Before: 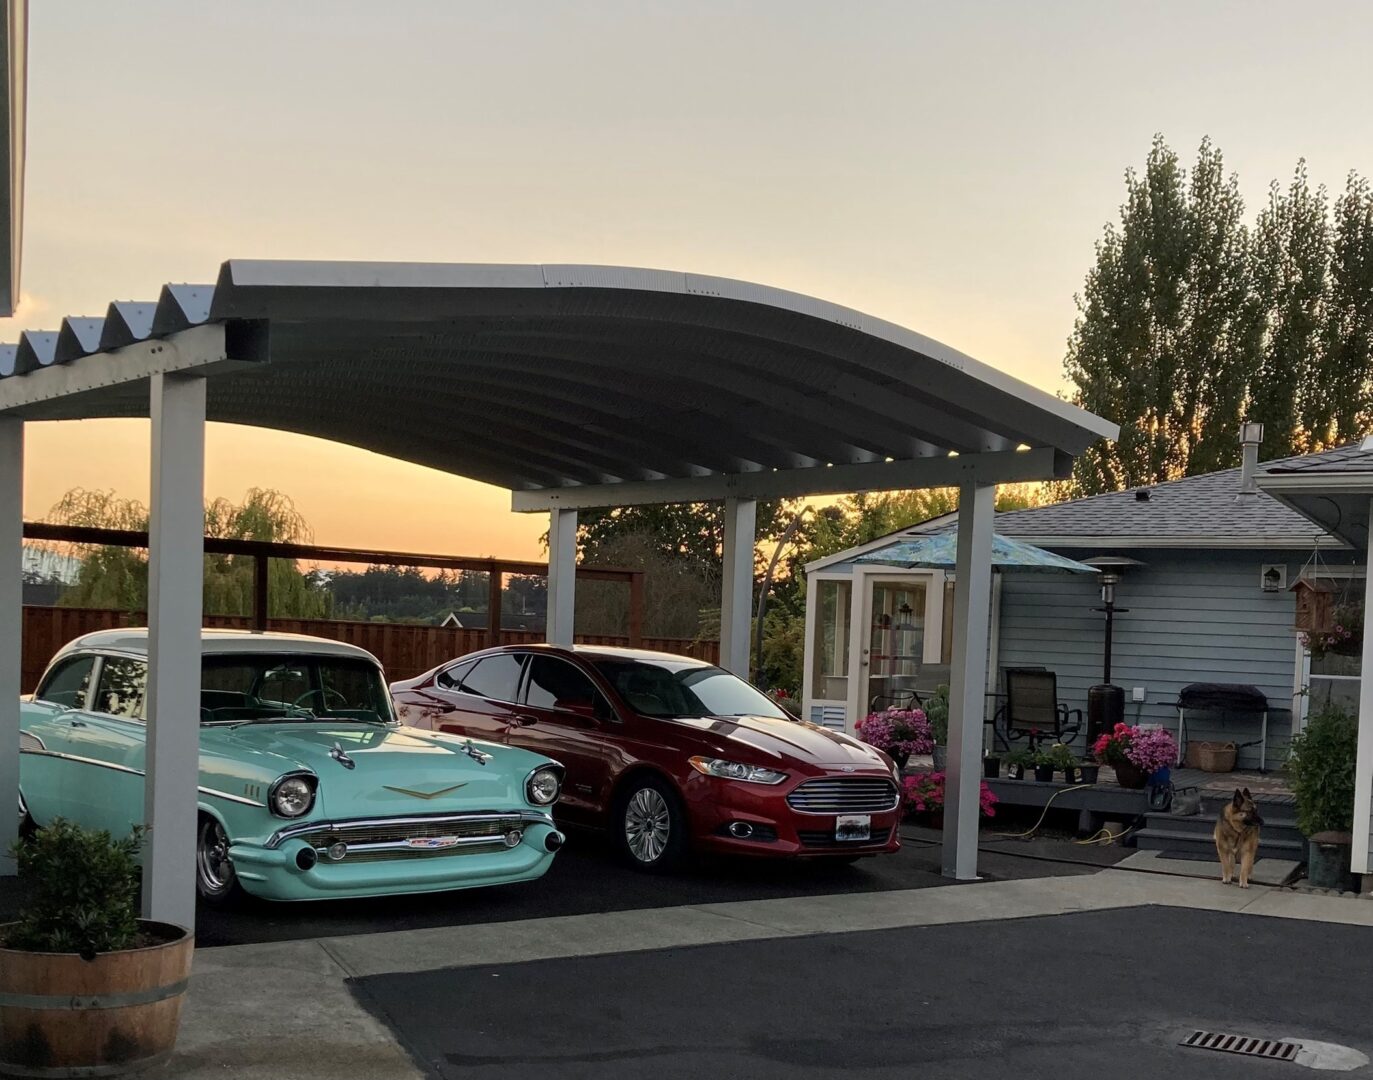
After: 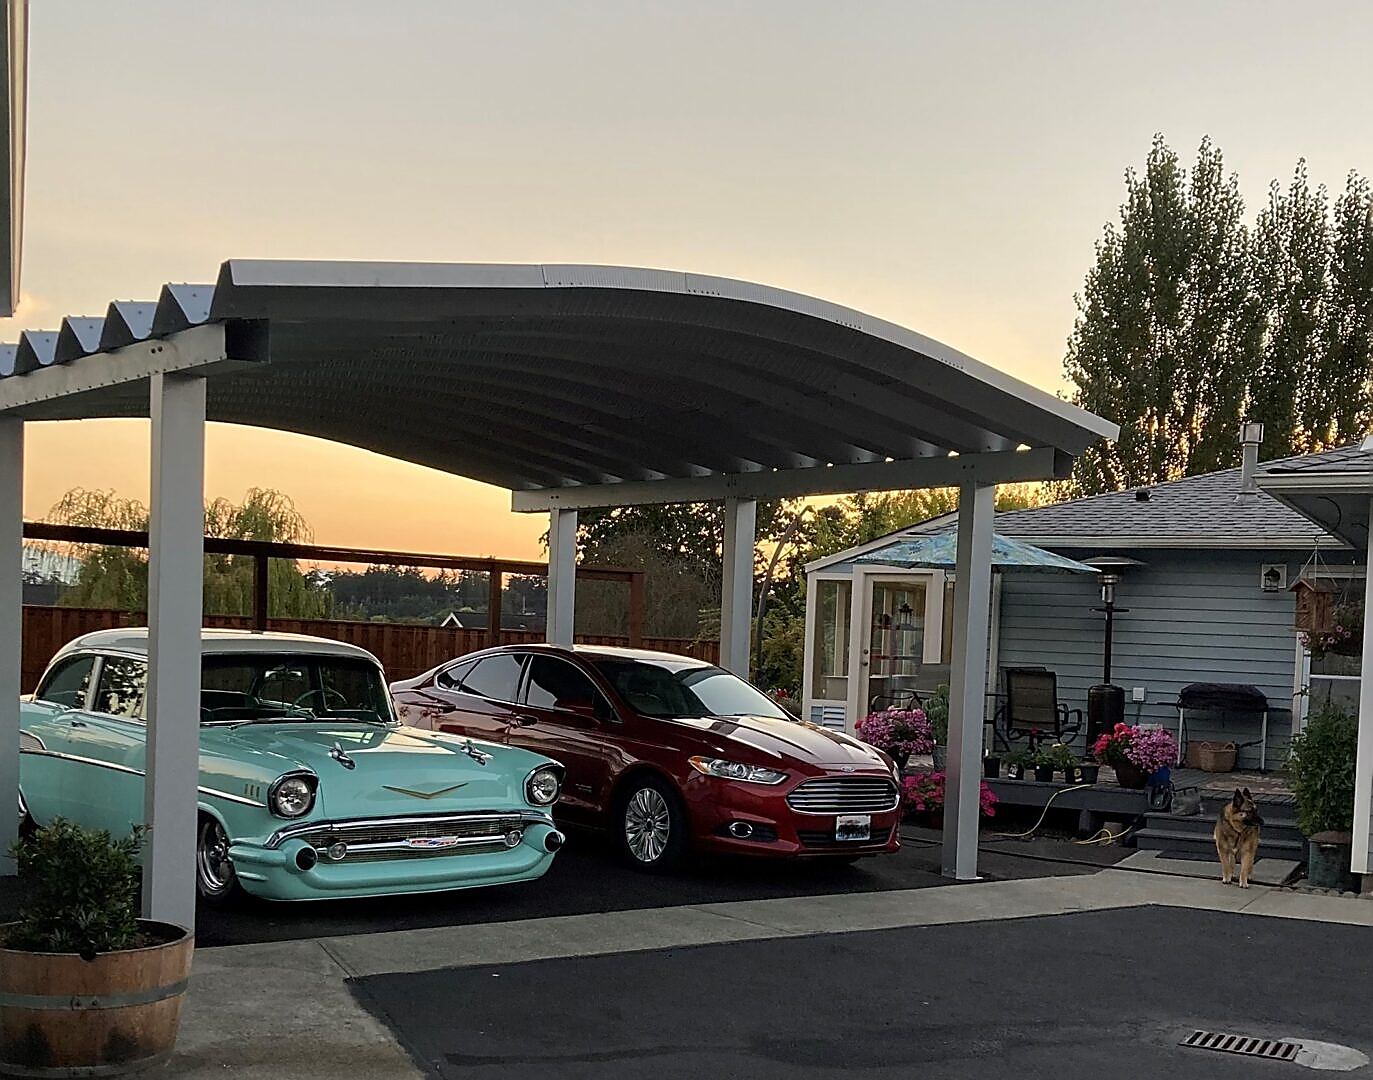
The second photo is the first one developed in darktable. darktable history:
sharpen: radius 1.425, amount 1.256, threshold 0.671
